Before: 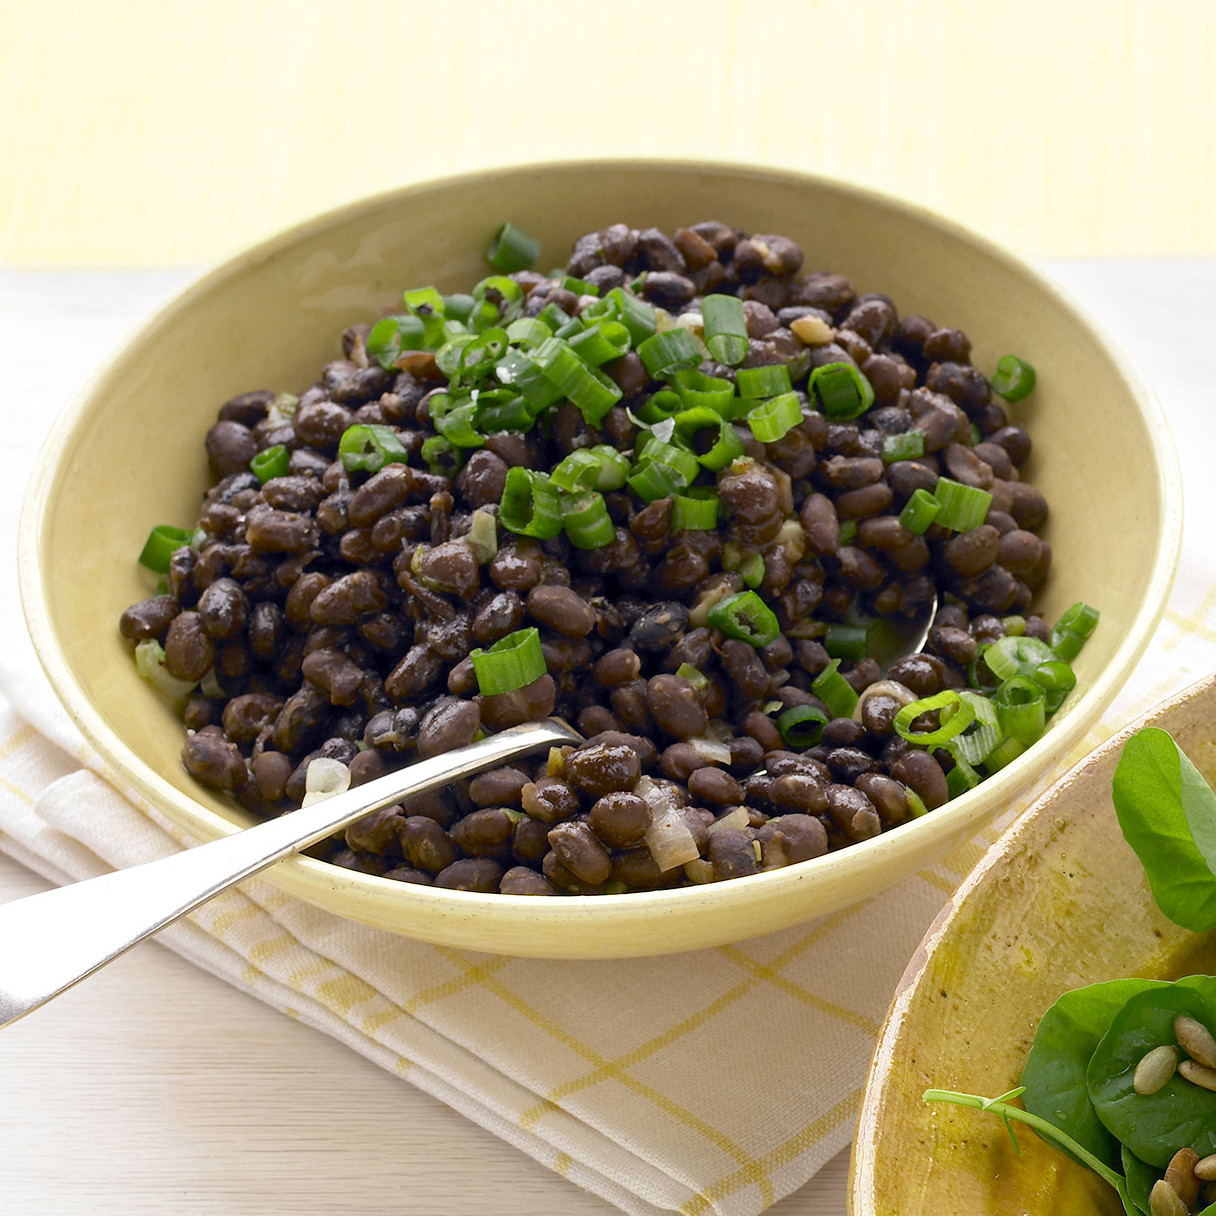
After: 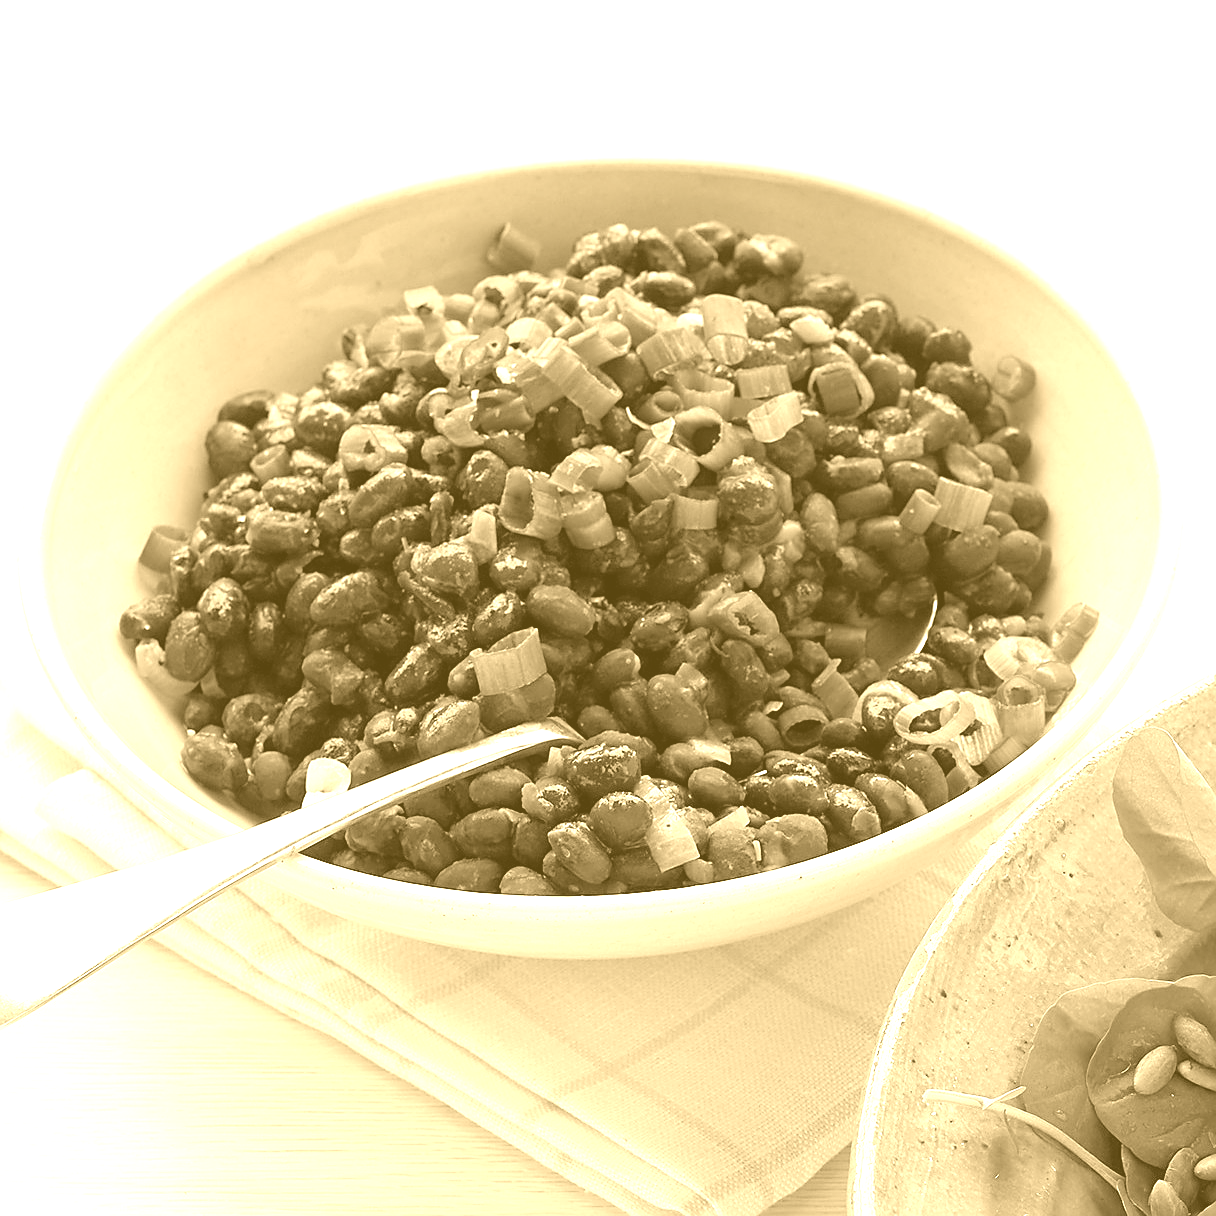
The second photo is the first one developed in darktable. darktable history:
colorize: hue 36°, source mix 100%
sharpen: on, module defaults
color balance rgb: perceptual saturation grading › global saturation 30%, global vibrance 20%
